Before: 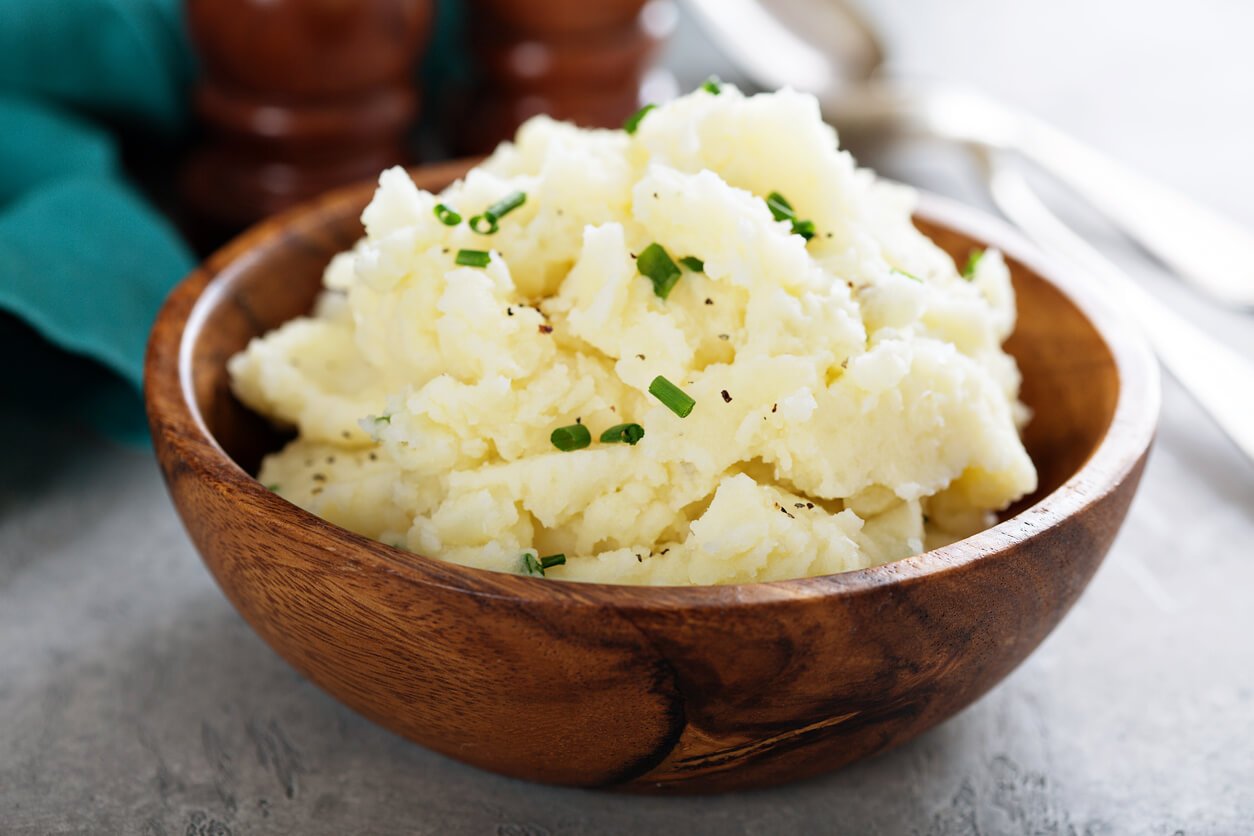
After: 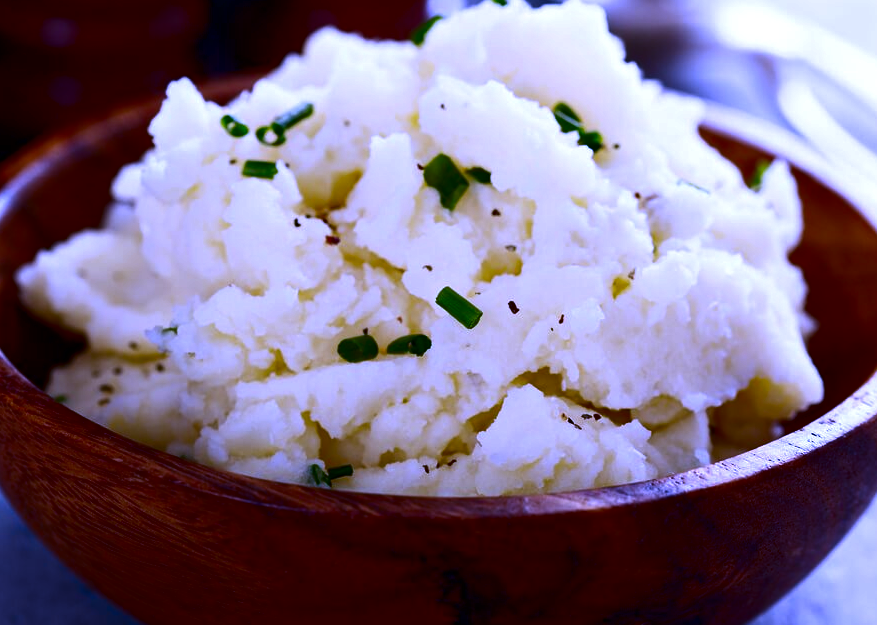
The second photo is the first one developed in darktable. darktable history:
contrast brightness saturation: contrast 0.09, brightness -0.59, saturation 0.17
crop and rotate: left 17.046%, top 10.659%, right 12.989%, bottom 14.553%
white balance: red 0.98, blue 1.61
